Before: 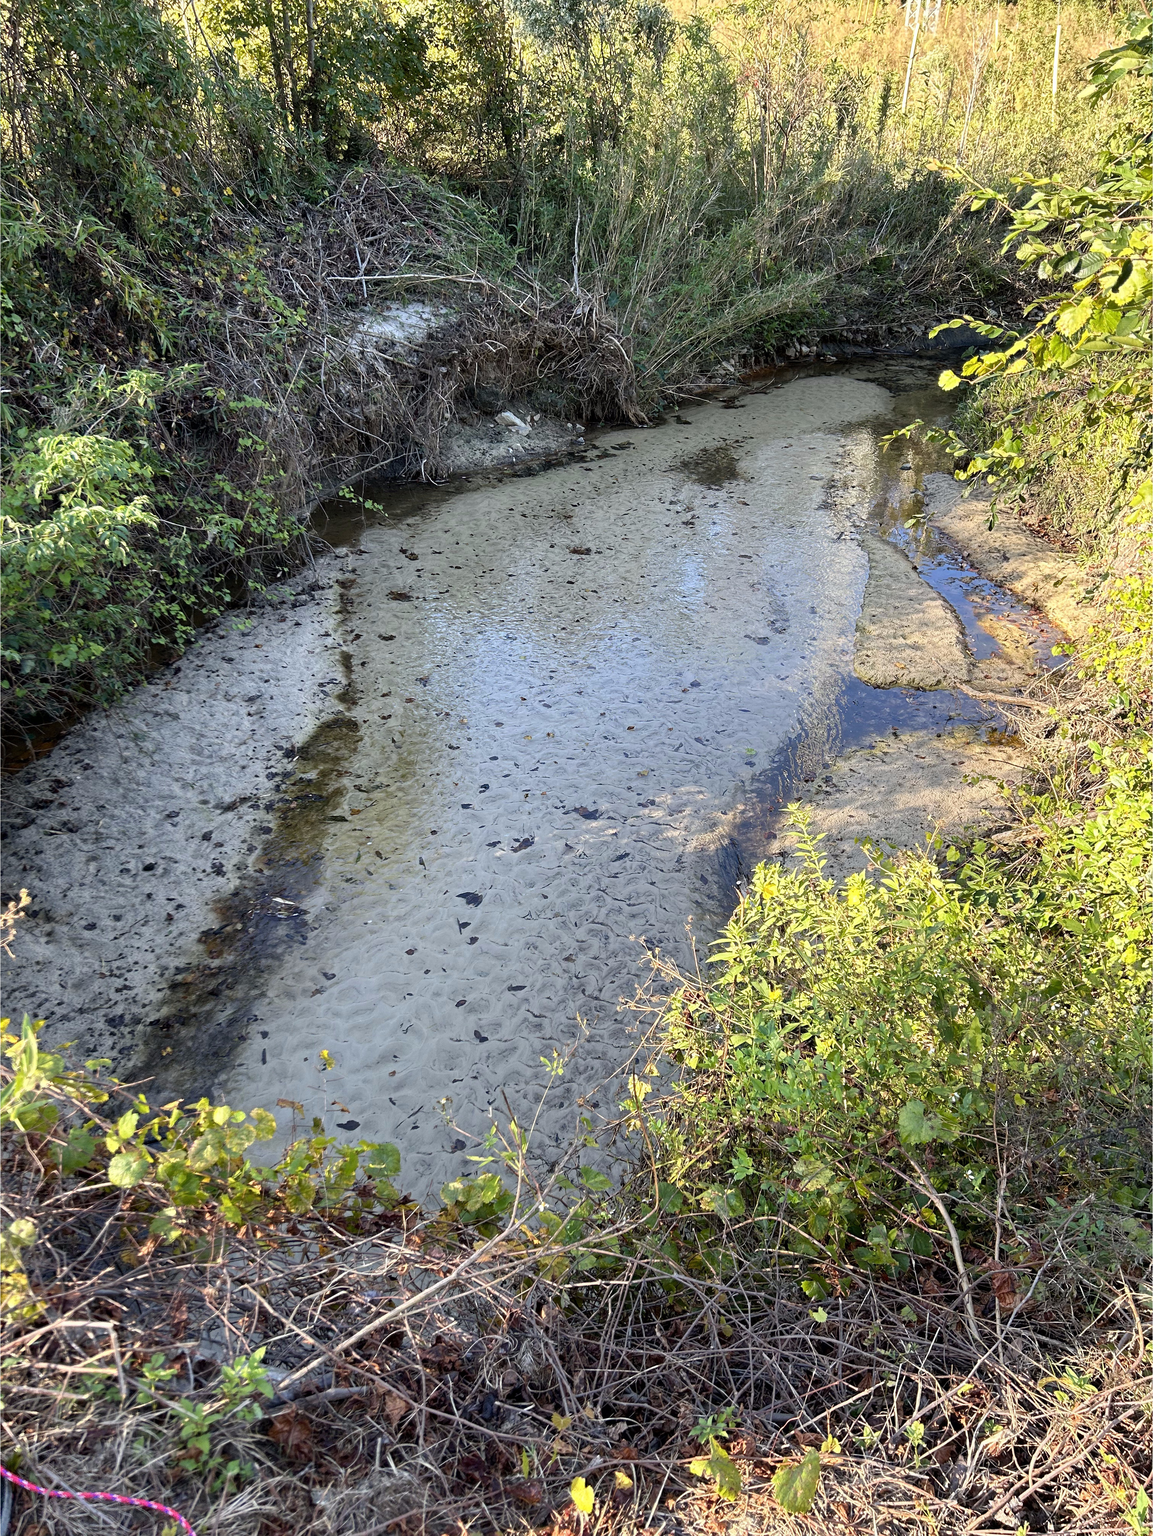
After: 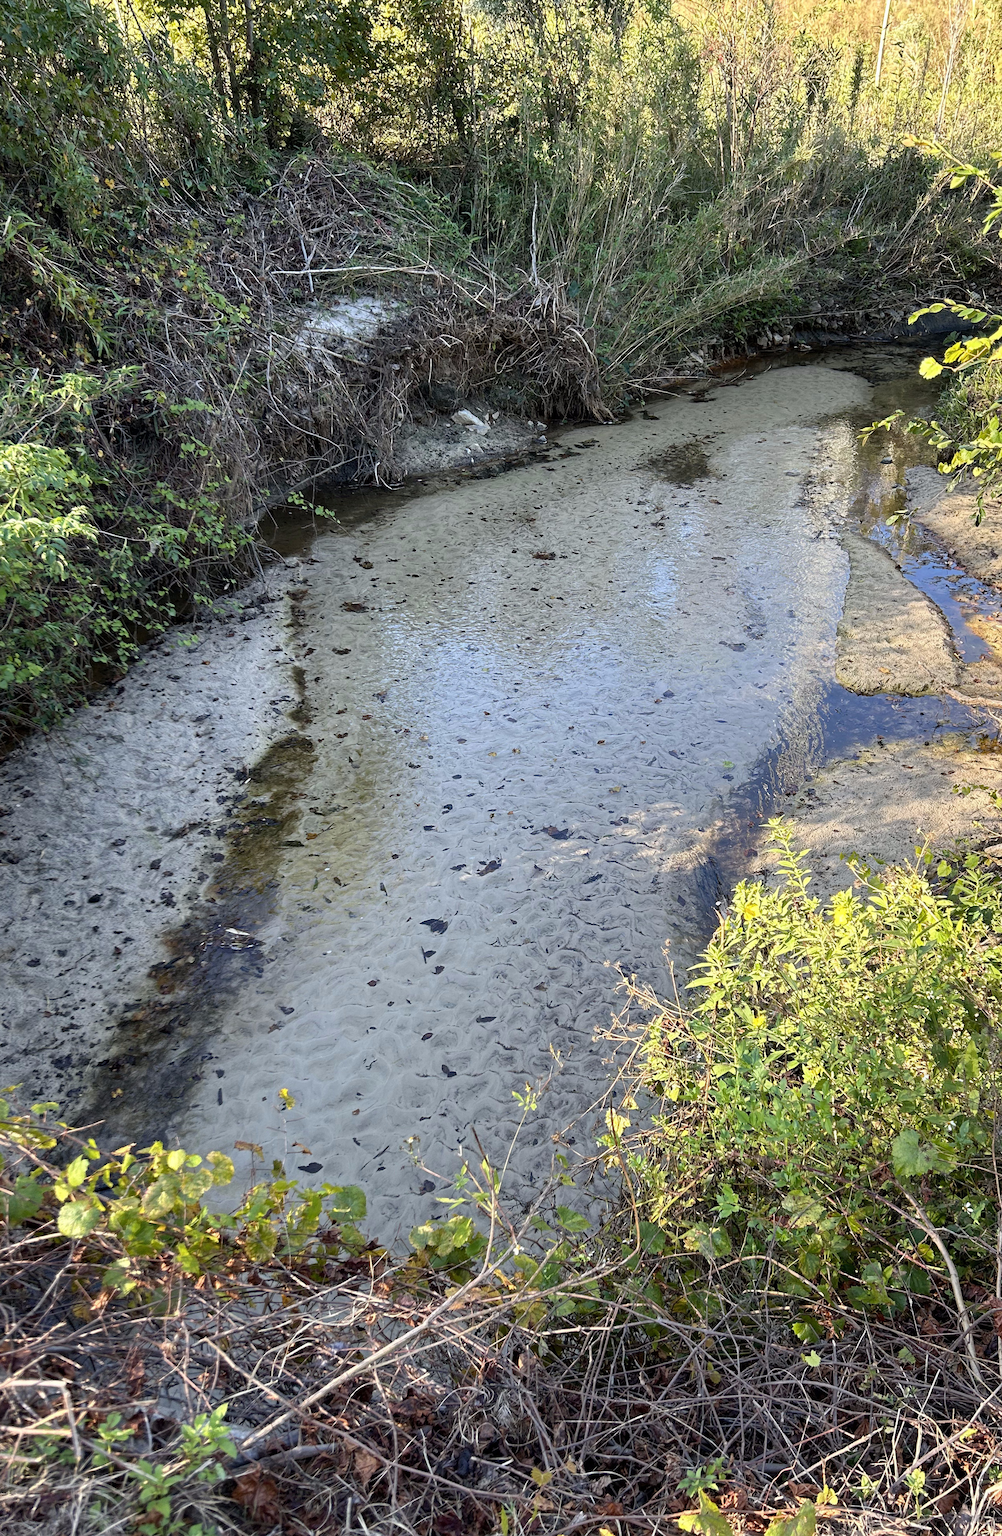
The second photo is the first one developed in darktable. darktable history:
crop and rotate: angle 1.08°, left 4.241%, top 0.469%, right 11.416%, bottom 2.588%
